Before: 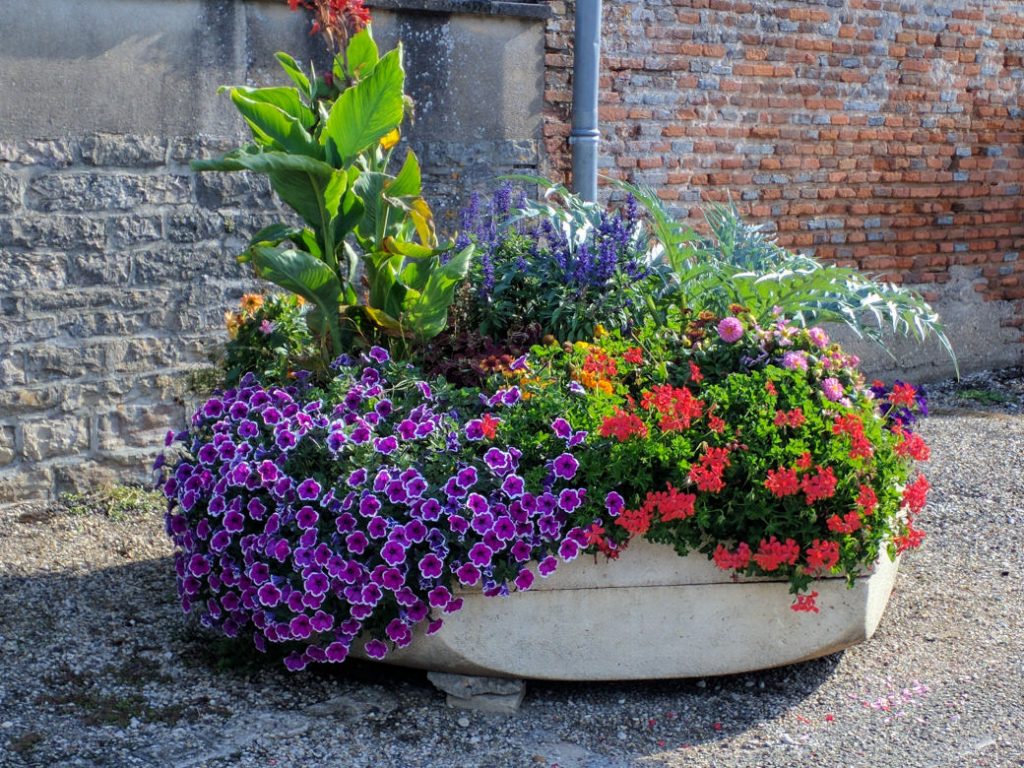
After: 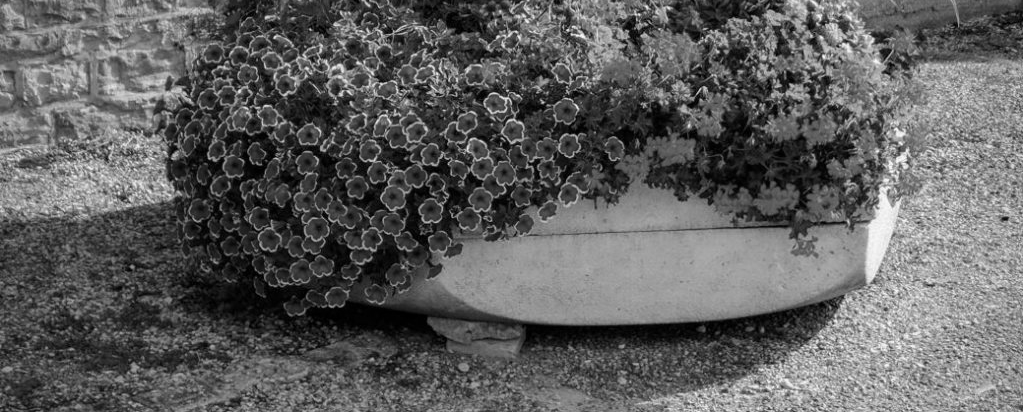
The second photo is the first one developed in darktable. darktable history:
crop and rotate: top 46.237%
vignetting: unbound false
monochrome: a 32, b 64, size 2.3
